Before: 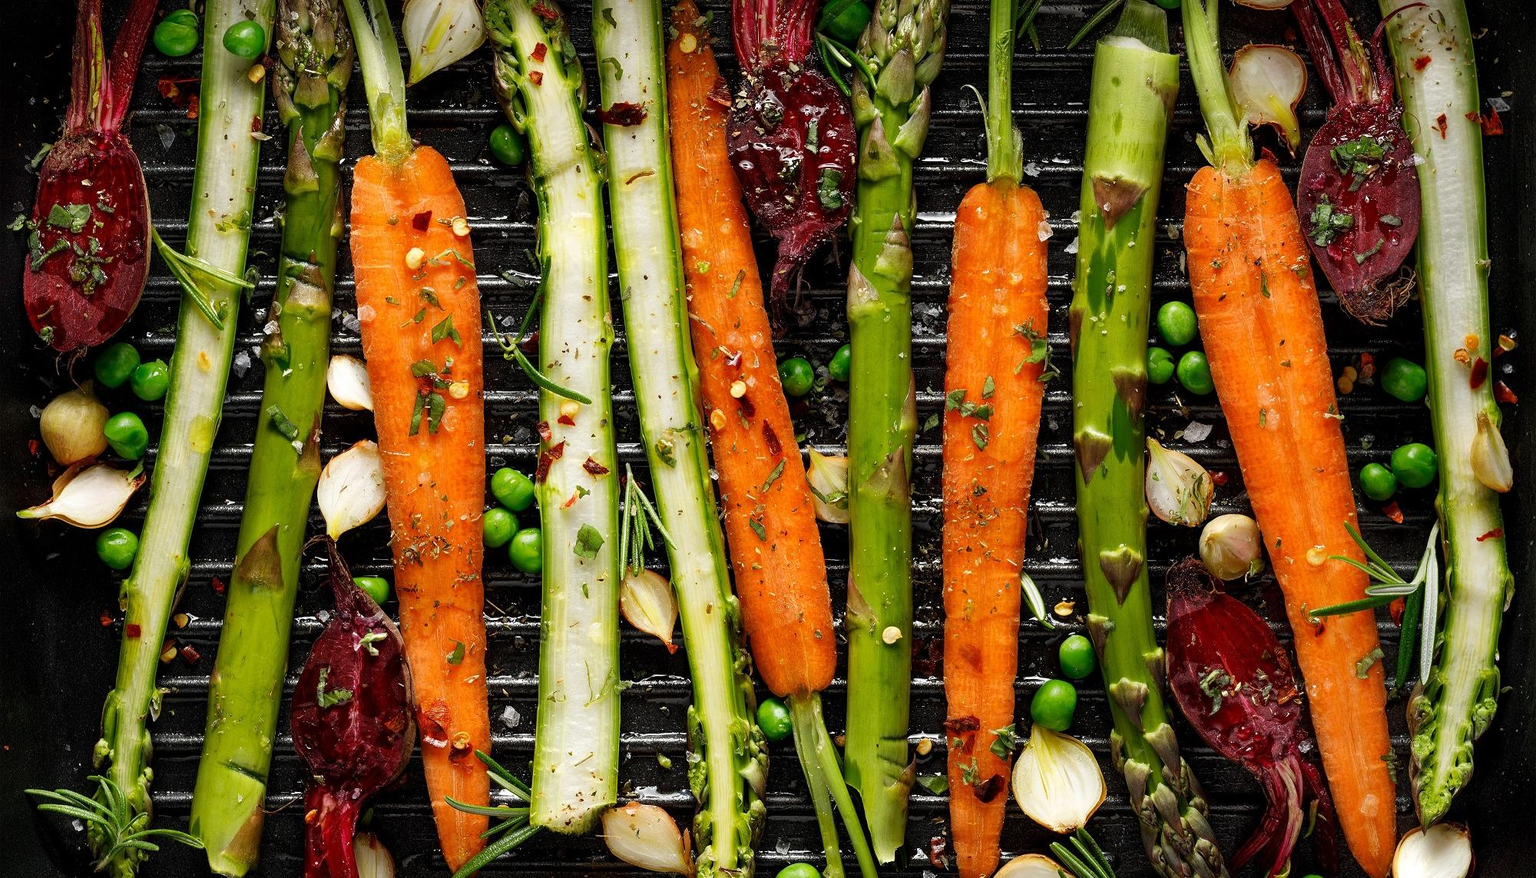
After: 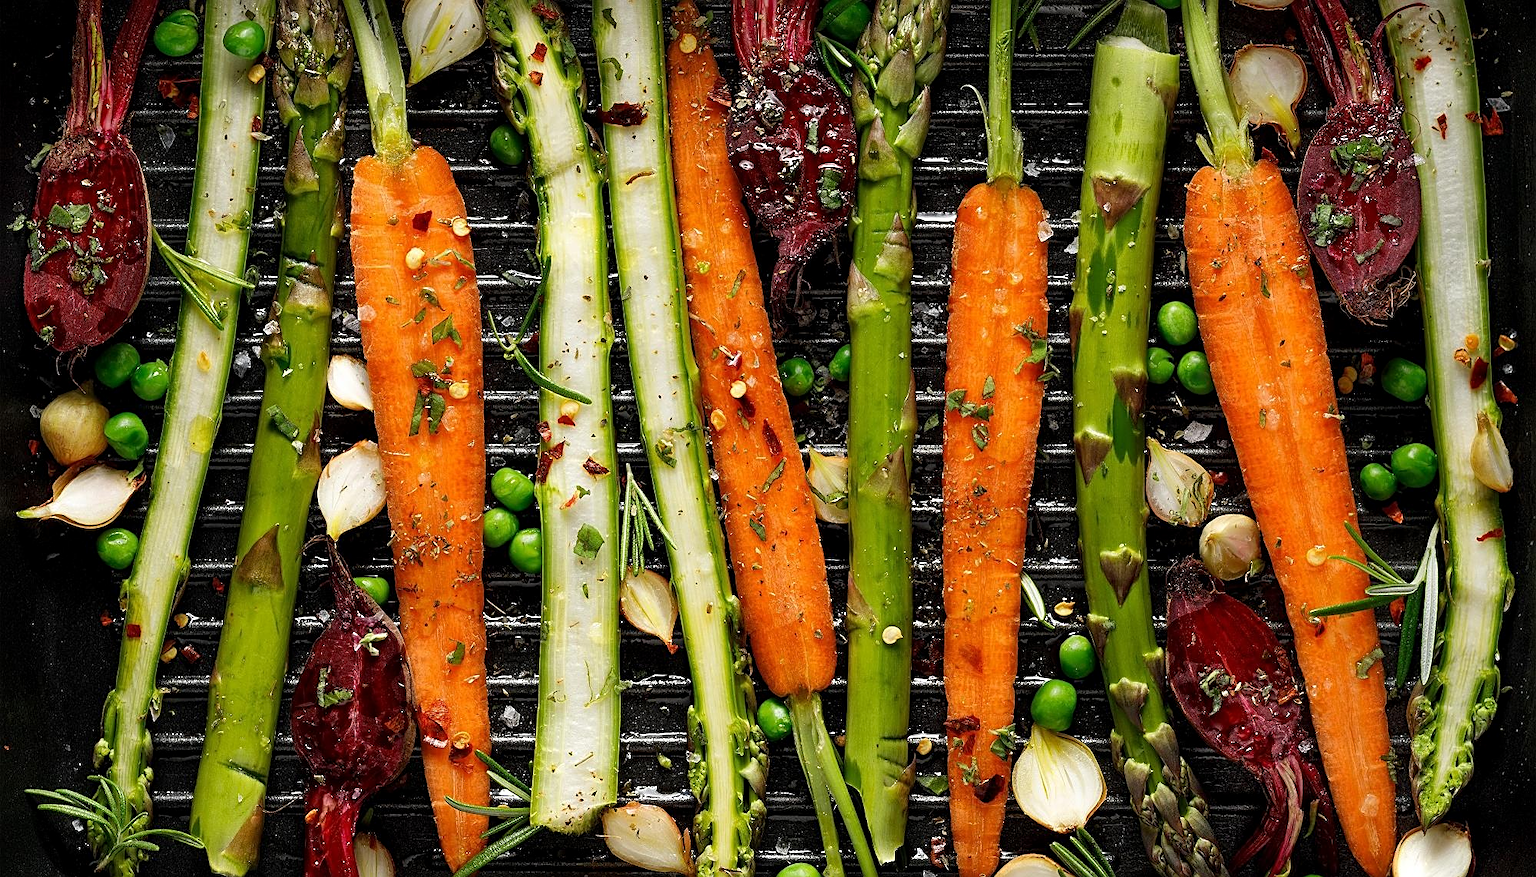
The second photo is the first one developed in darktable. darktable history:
exposure: black level correction 0, compensate exposure bias true, compensate highlight preservation false
sharpen: on, module defaults
